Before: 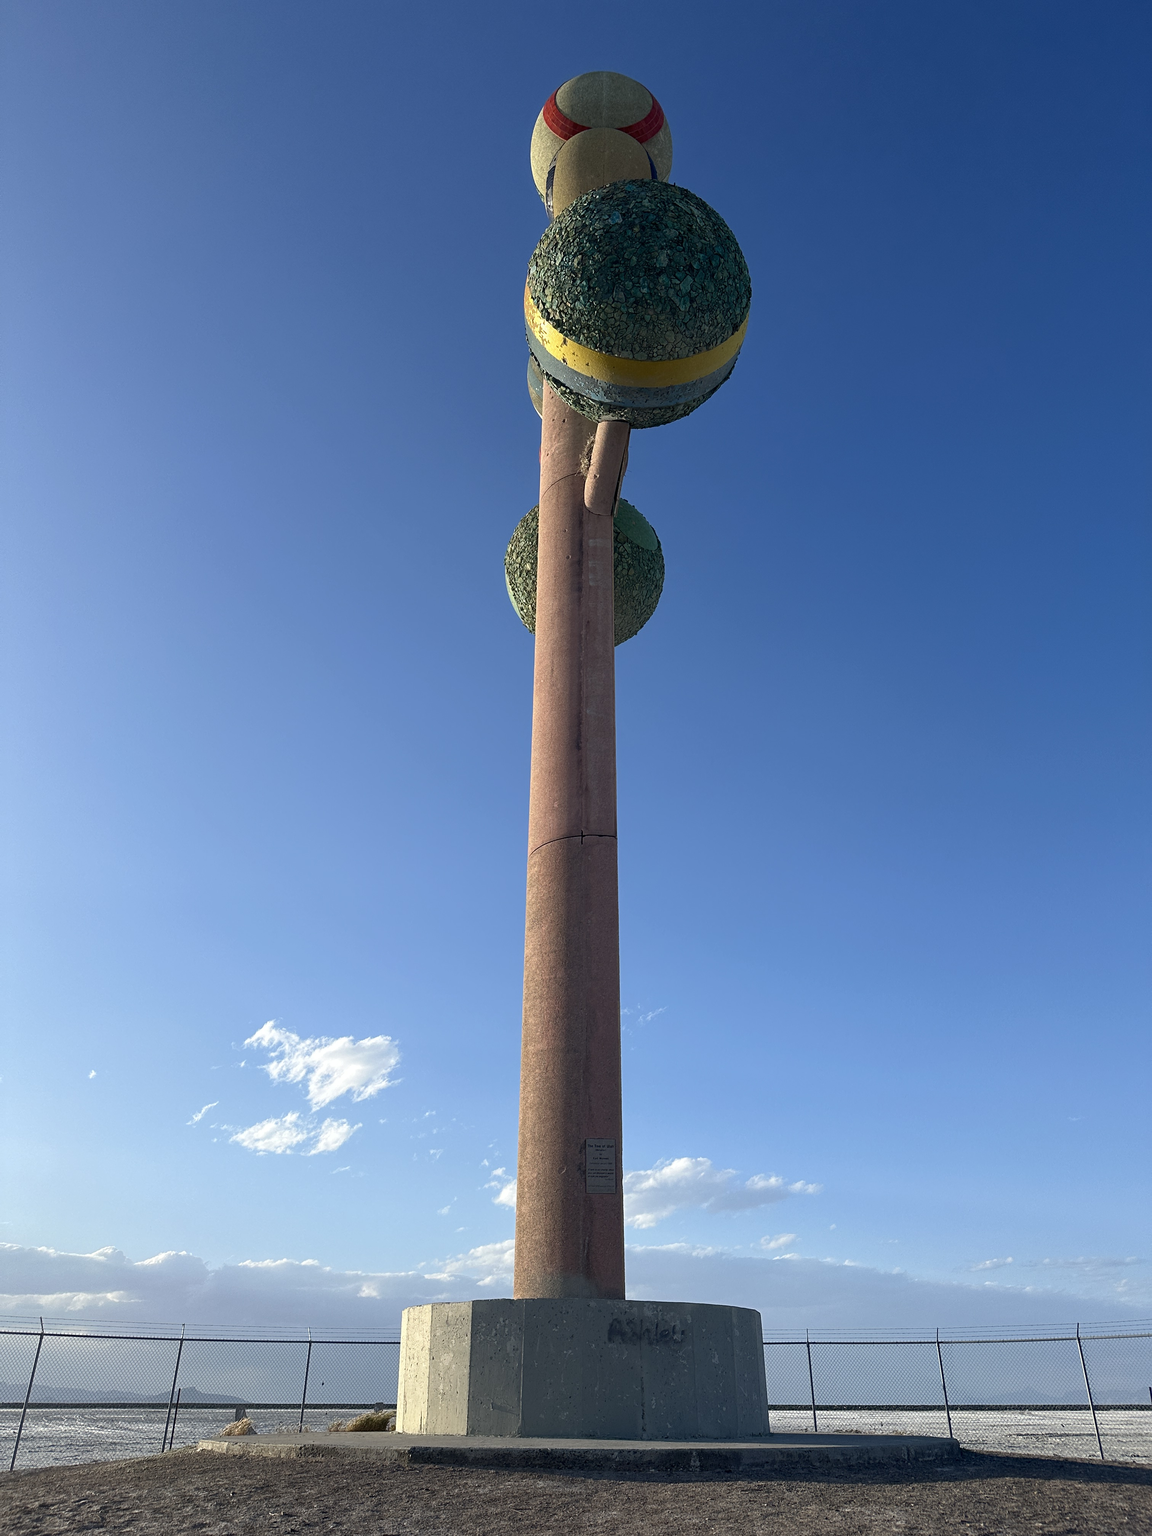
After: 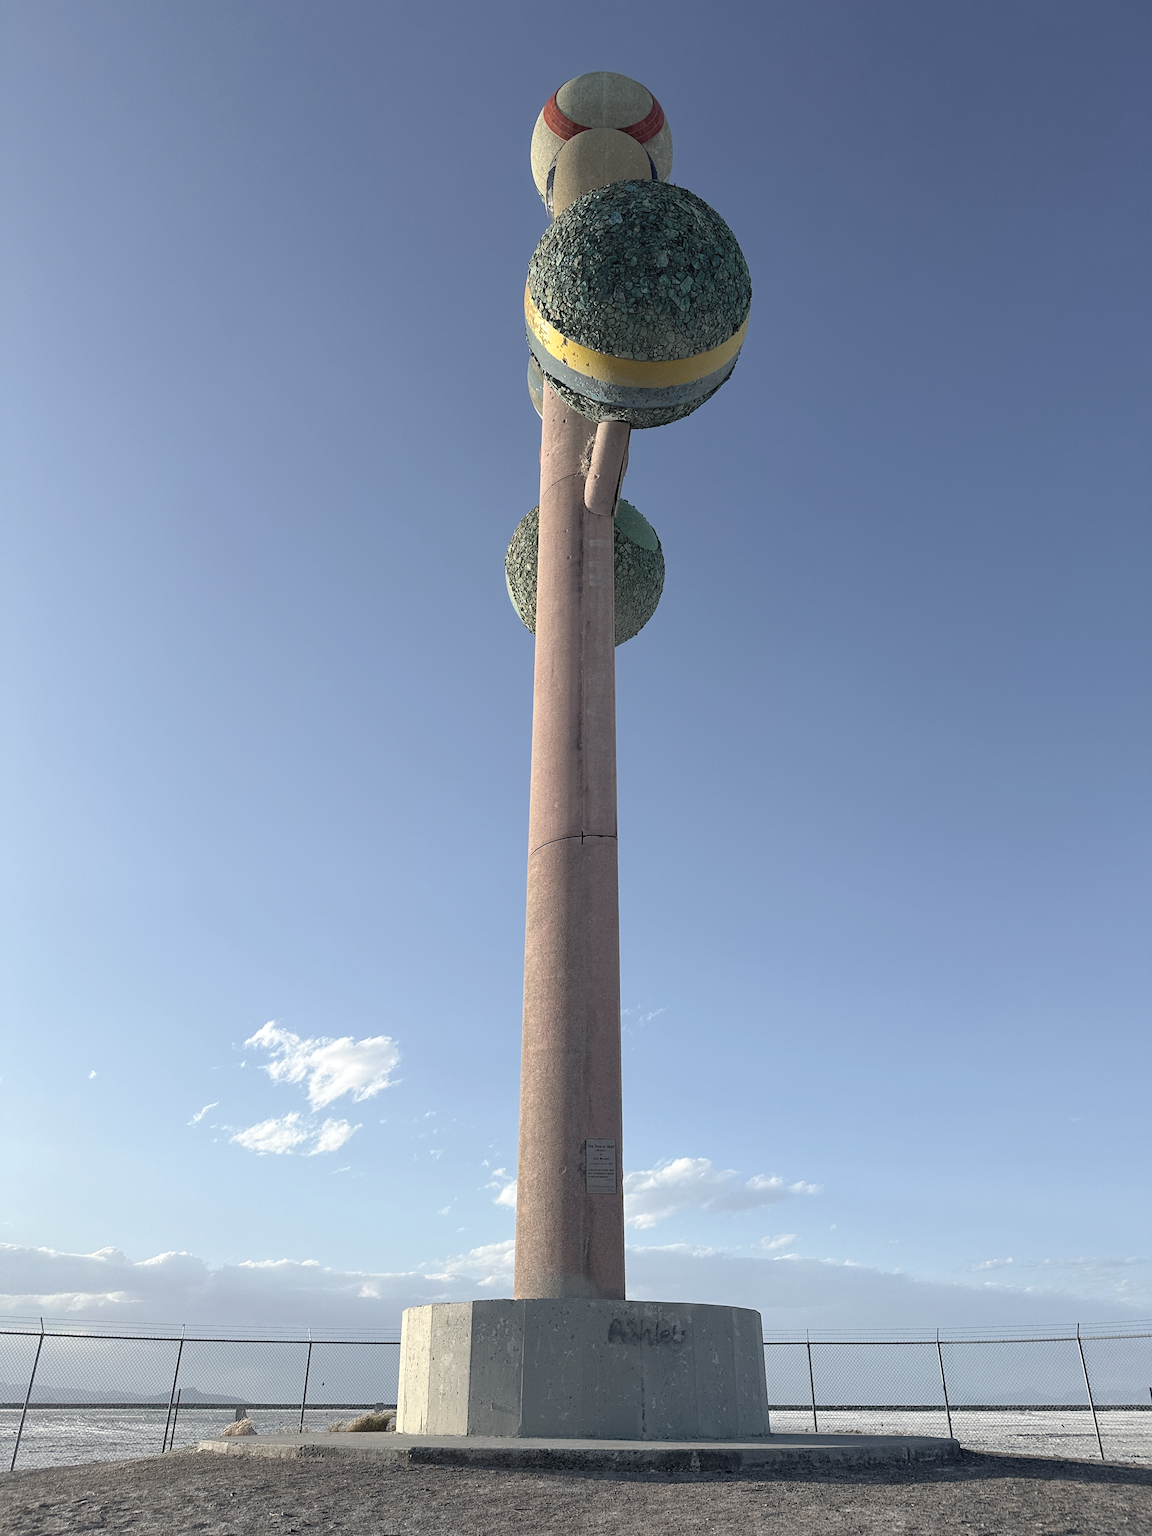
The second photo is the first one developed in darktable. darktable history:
contrast brightness saturation: brightness 0.18, saturation -0.5
color balance: output saturation 120%
